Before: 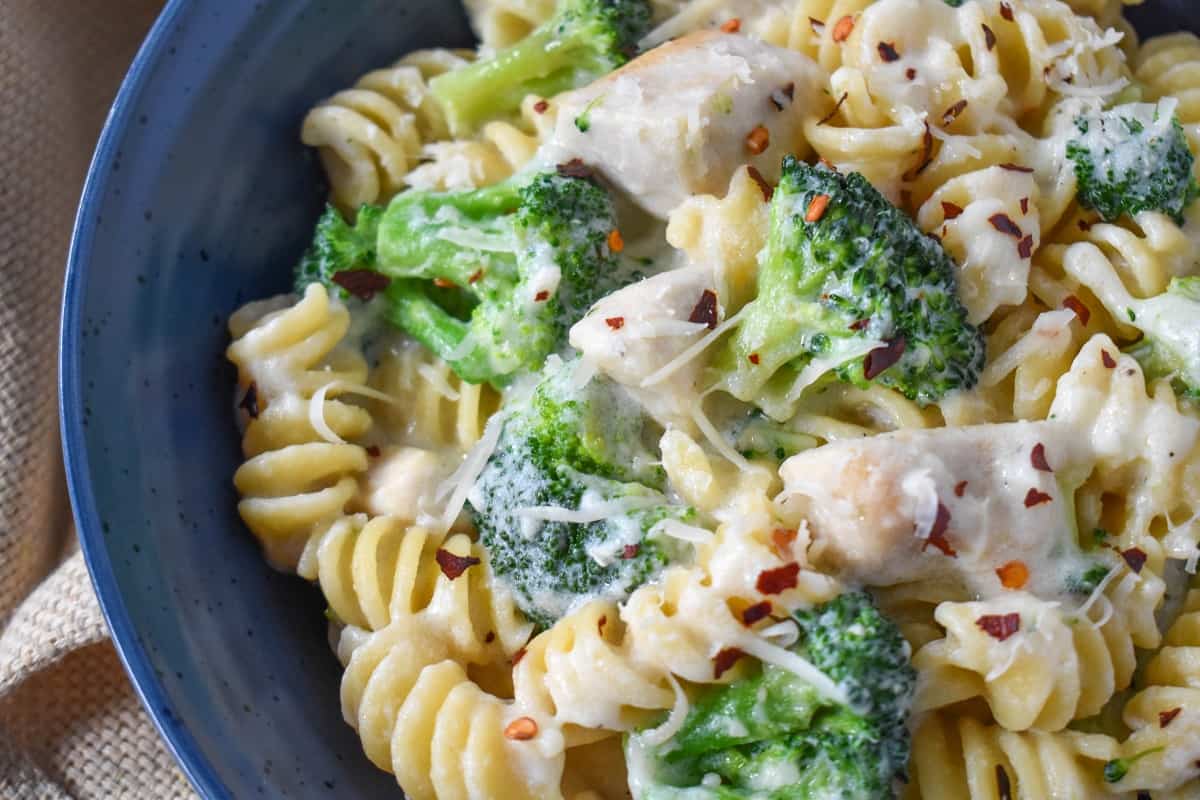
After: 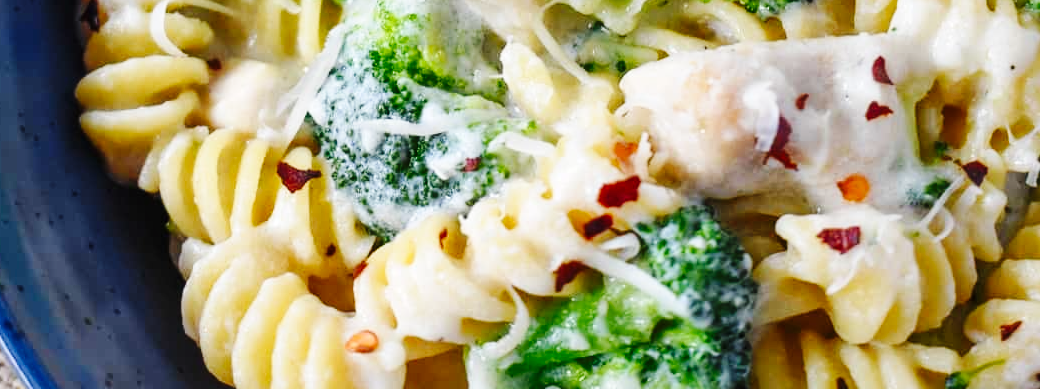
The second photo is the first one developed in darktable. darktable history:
local contrast: mode bilateral grid, contrast 14, coarseness 36, detail 104%, midtone range 0.2
crop and rotate: left 13.314%, top 48.389%, bottom 2.958%
base curve: curves: ch0 [(0, 0) (0.036, 0.025) (0.121, 0.166) (0.206, 0.329) (0.605, 0.79) (1, 1)], preserve colors none
